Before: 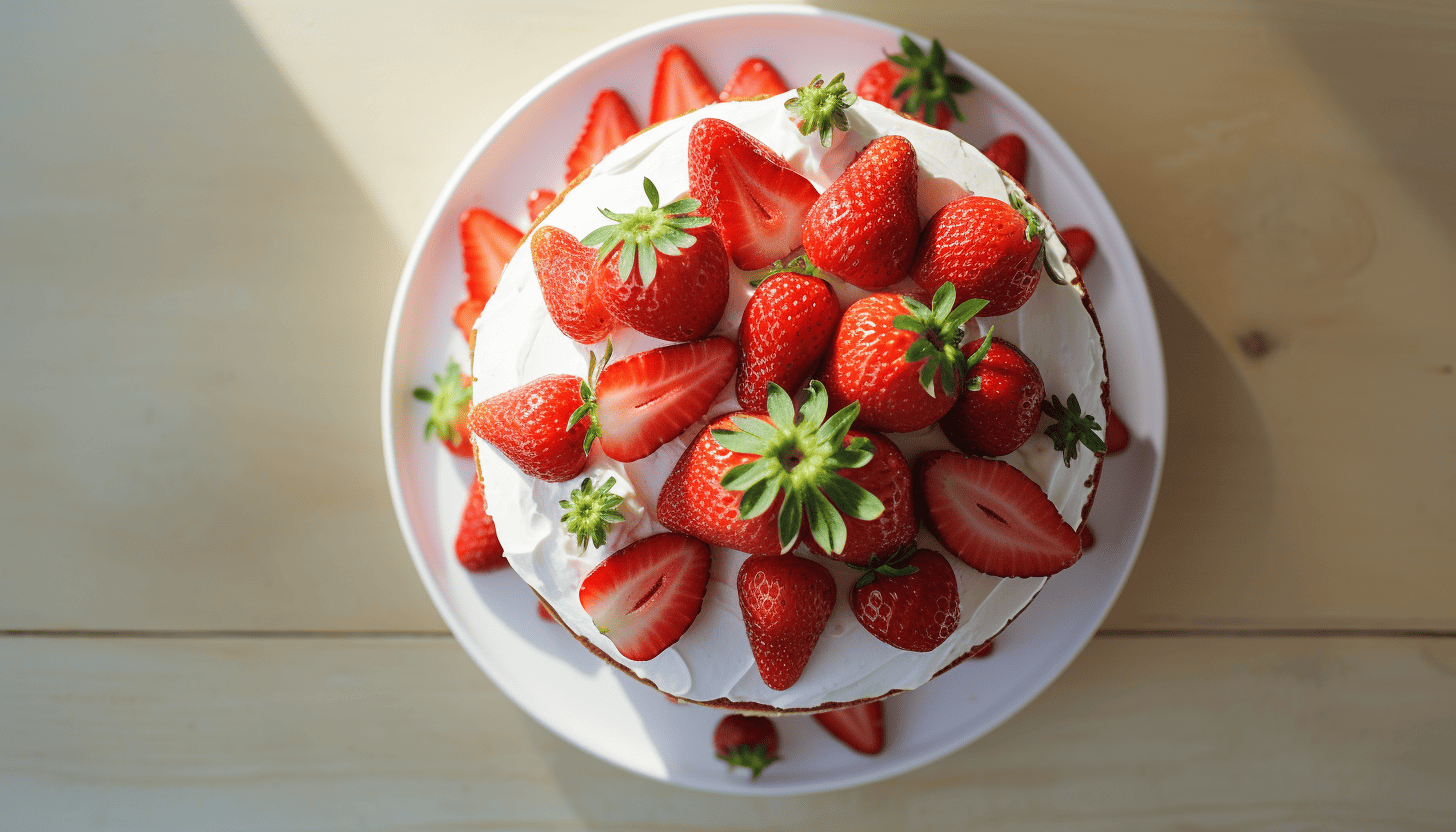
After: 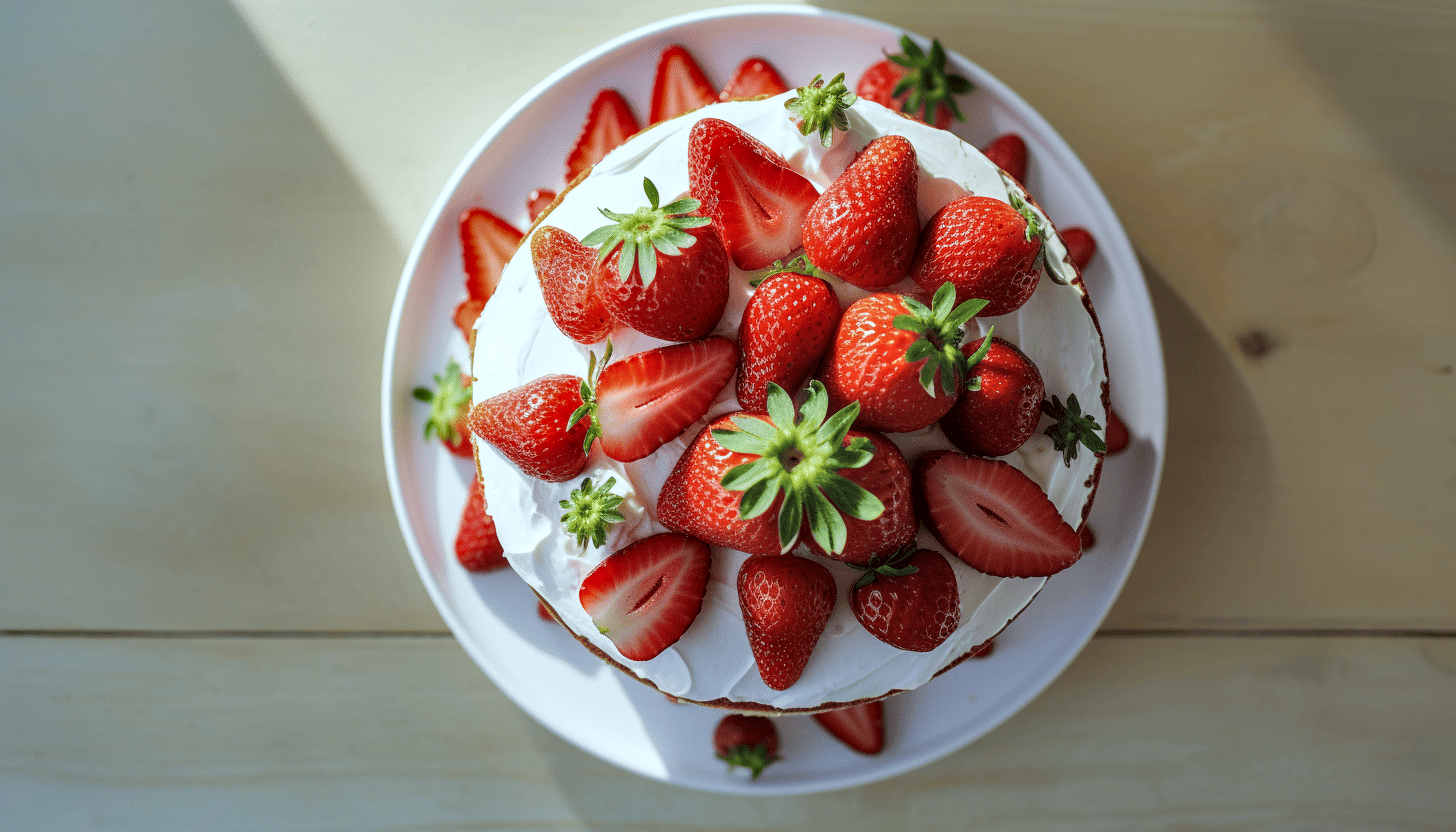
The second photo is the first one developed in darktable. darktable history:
shadows and highlights: shadows 60, soften with gaussian
local contrast: on, module defaults
white balance: red 0.925, blue 1.046
